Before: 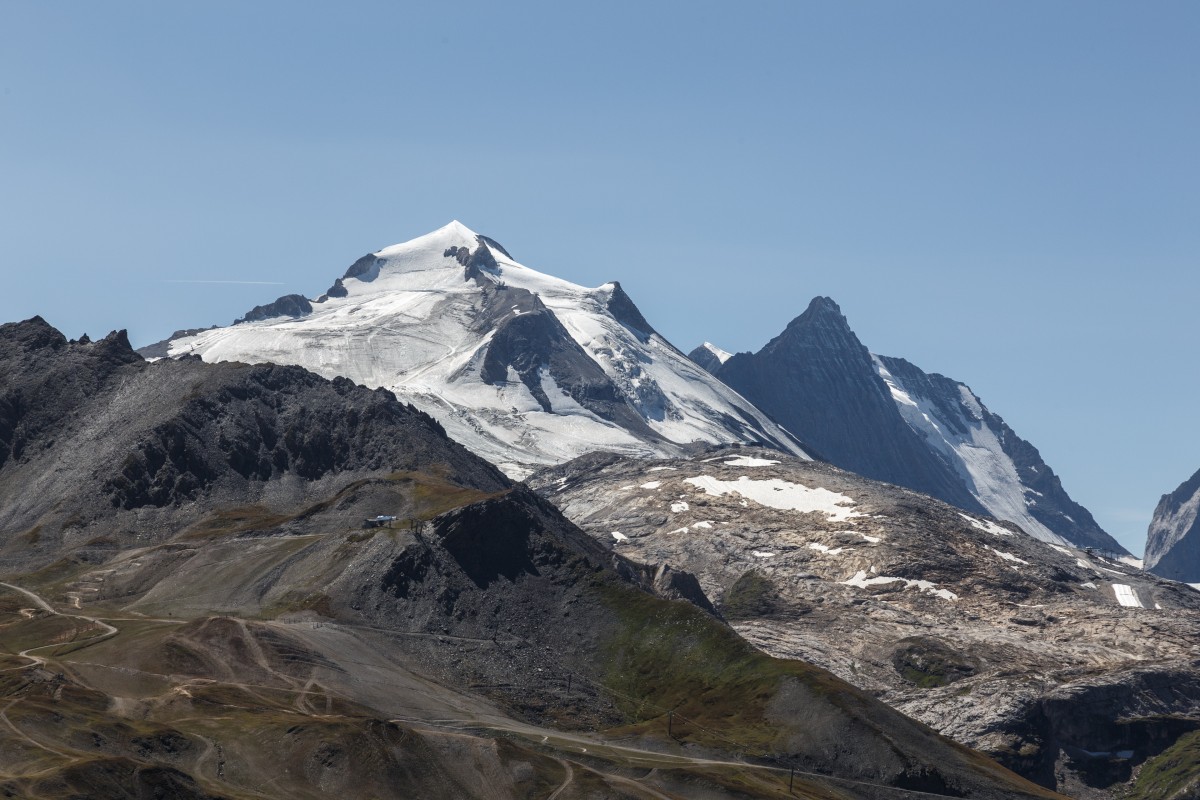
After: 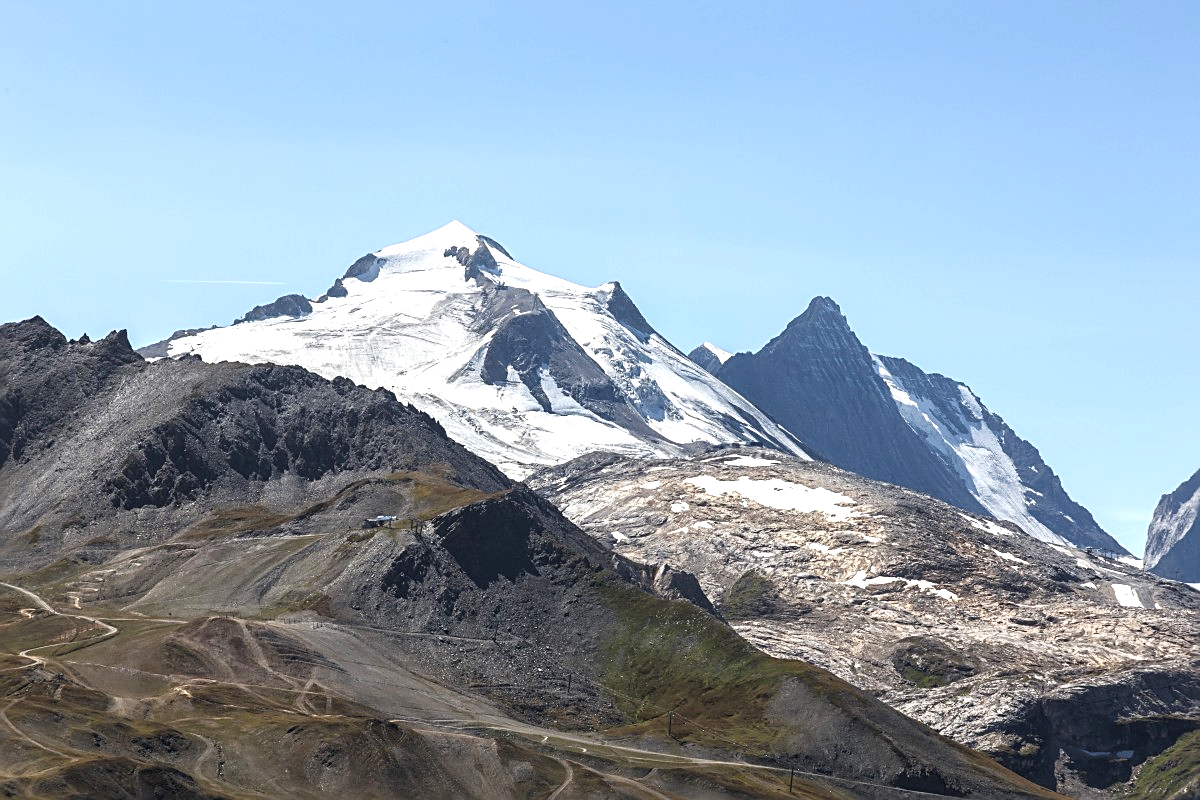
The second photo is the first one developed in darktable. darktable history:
exposure: black level correction 0, exposure 0.892 EV, compensate highlight preservation false
sharpen: on, module defaults
